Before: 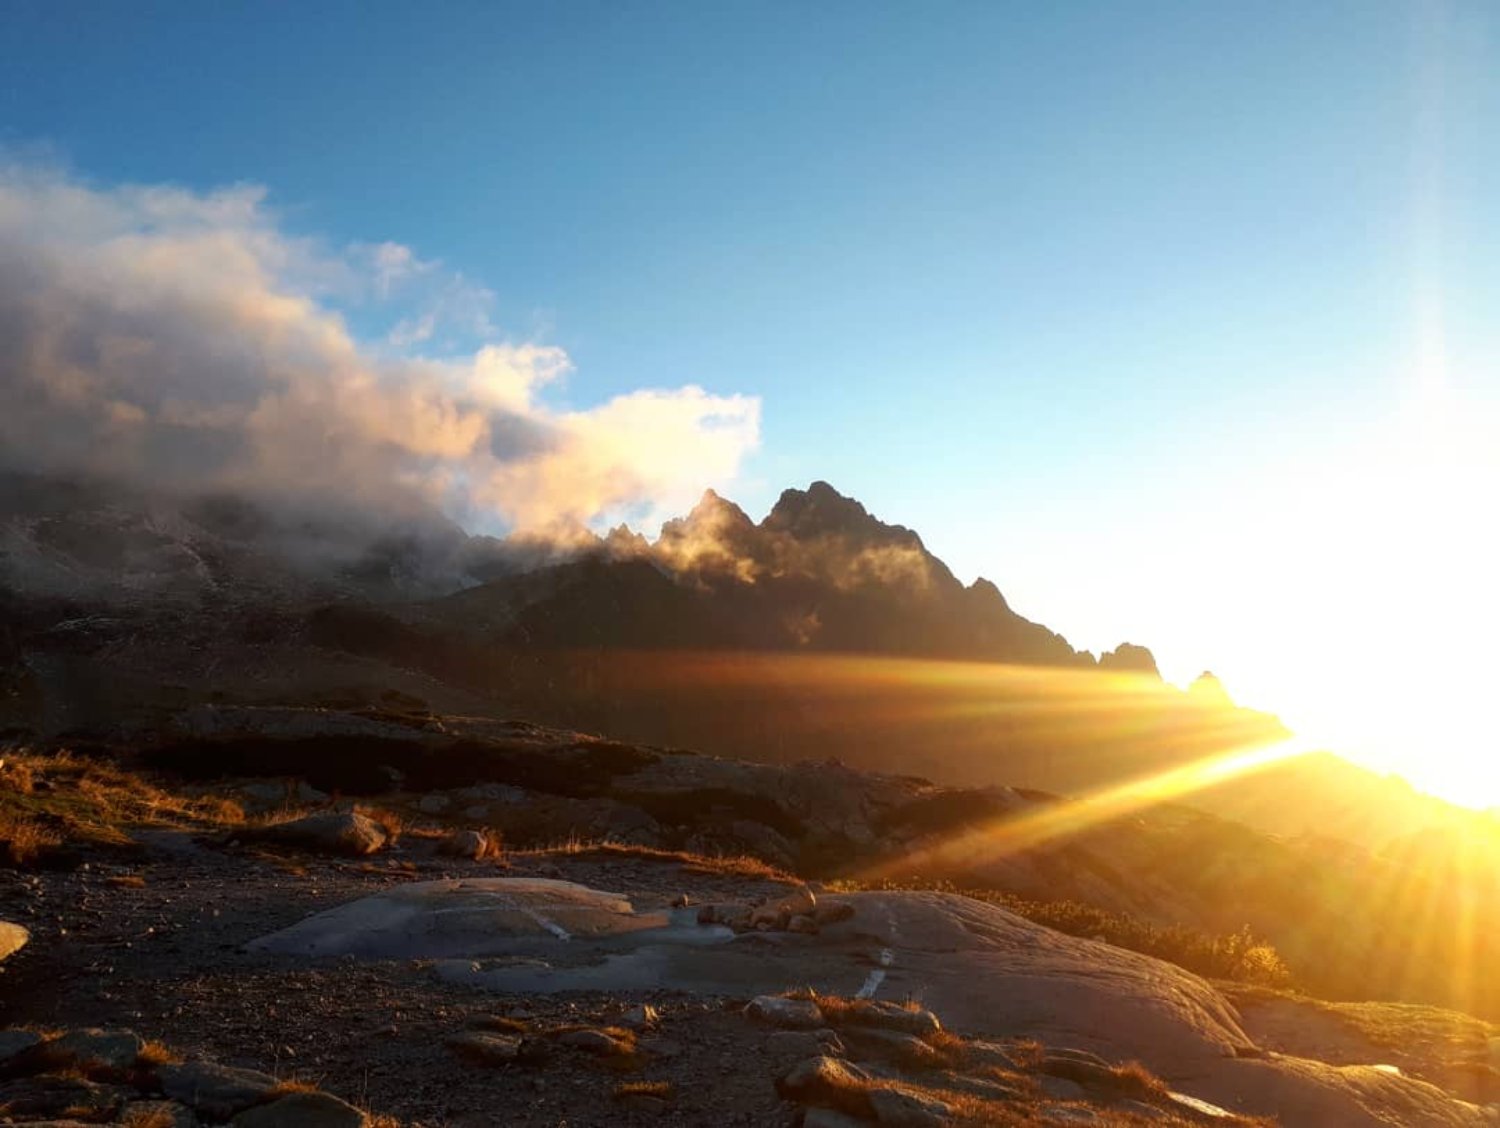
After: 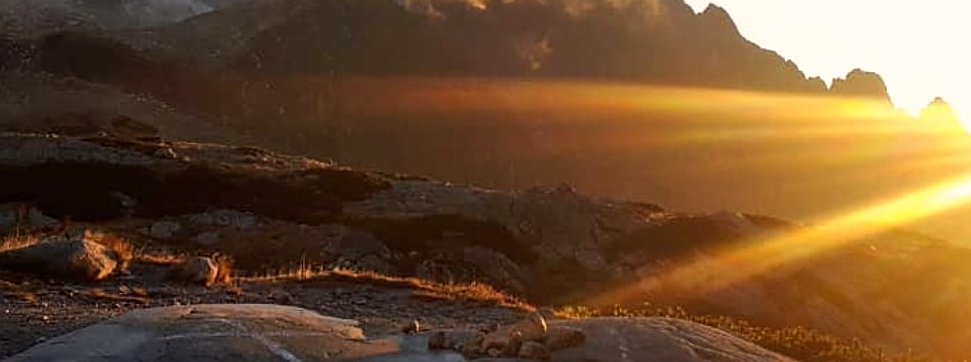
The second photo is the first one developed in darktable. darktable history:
sharpen: on, module defaults
crop: left 17.985%, top 50.907%, right 17.216%, bottom 16.927%
color correction: highlights a* 3.78, highlights b* 5.1
shadows and highlights: shadows 36.53, highlights -27.94, soften with gaussian
